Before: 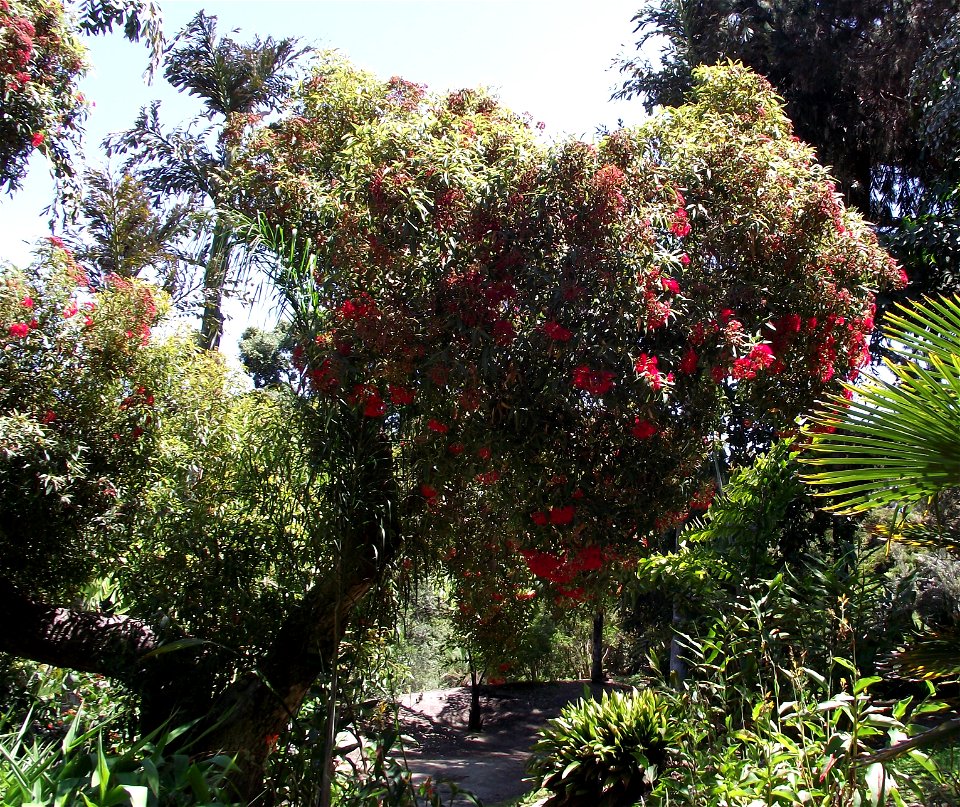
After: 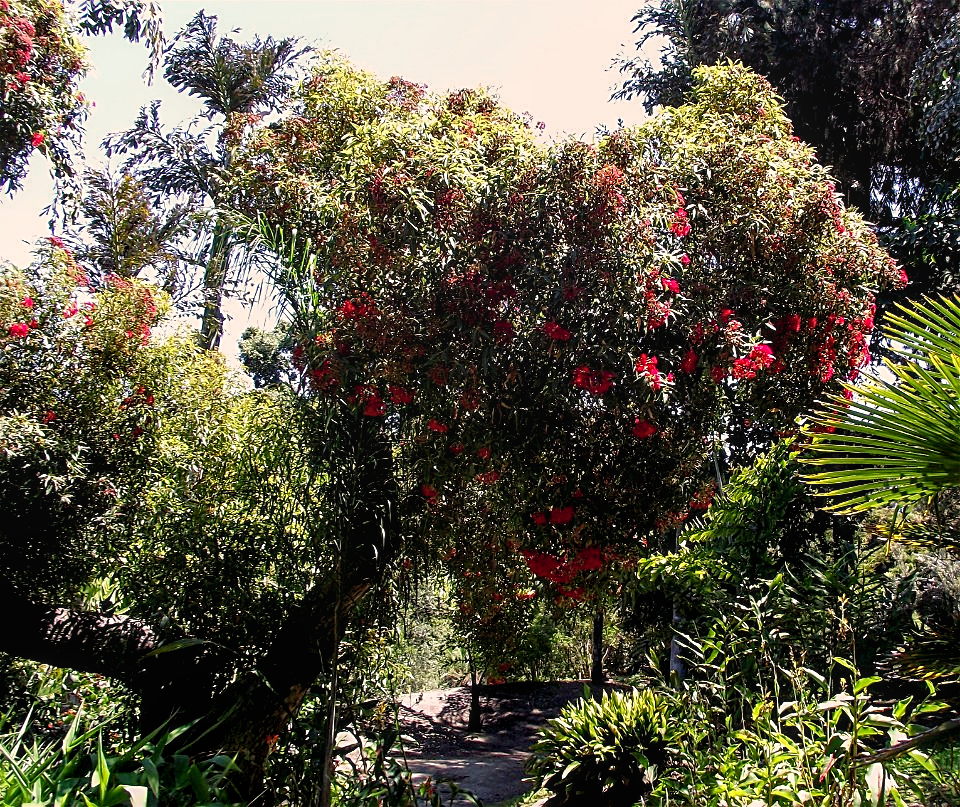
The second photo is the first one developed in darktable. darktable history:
sharpen: on, module defaults
color balance rgb: highlights gain › chroma 3.082%, highlights gain › hue 60.16°, global offset › luminance -0.417%, perceptual saturation grading › global saturation 1.326%, perceptual saturation grading › highlights -3.037%, perceptual saturation grading › mid-tones 4.53%, perceptual saturation grading › shadows 8.525%, global vibrance 10.901%
local contrast: on, module defaults
